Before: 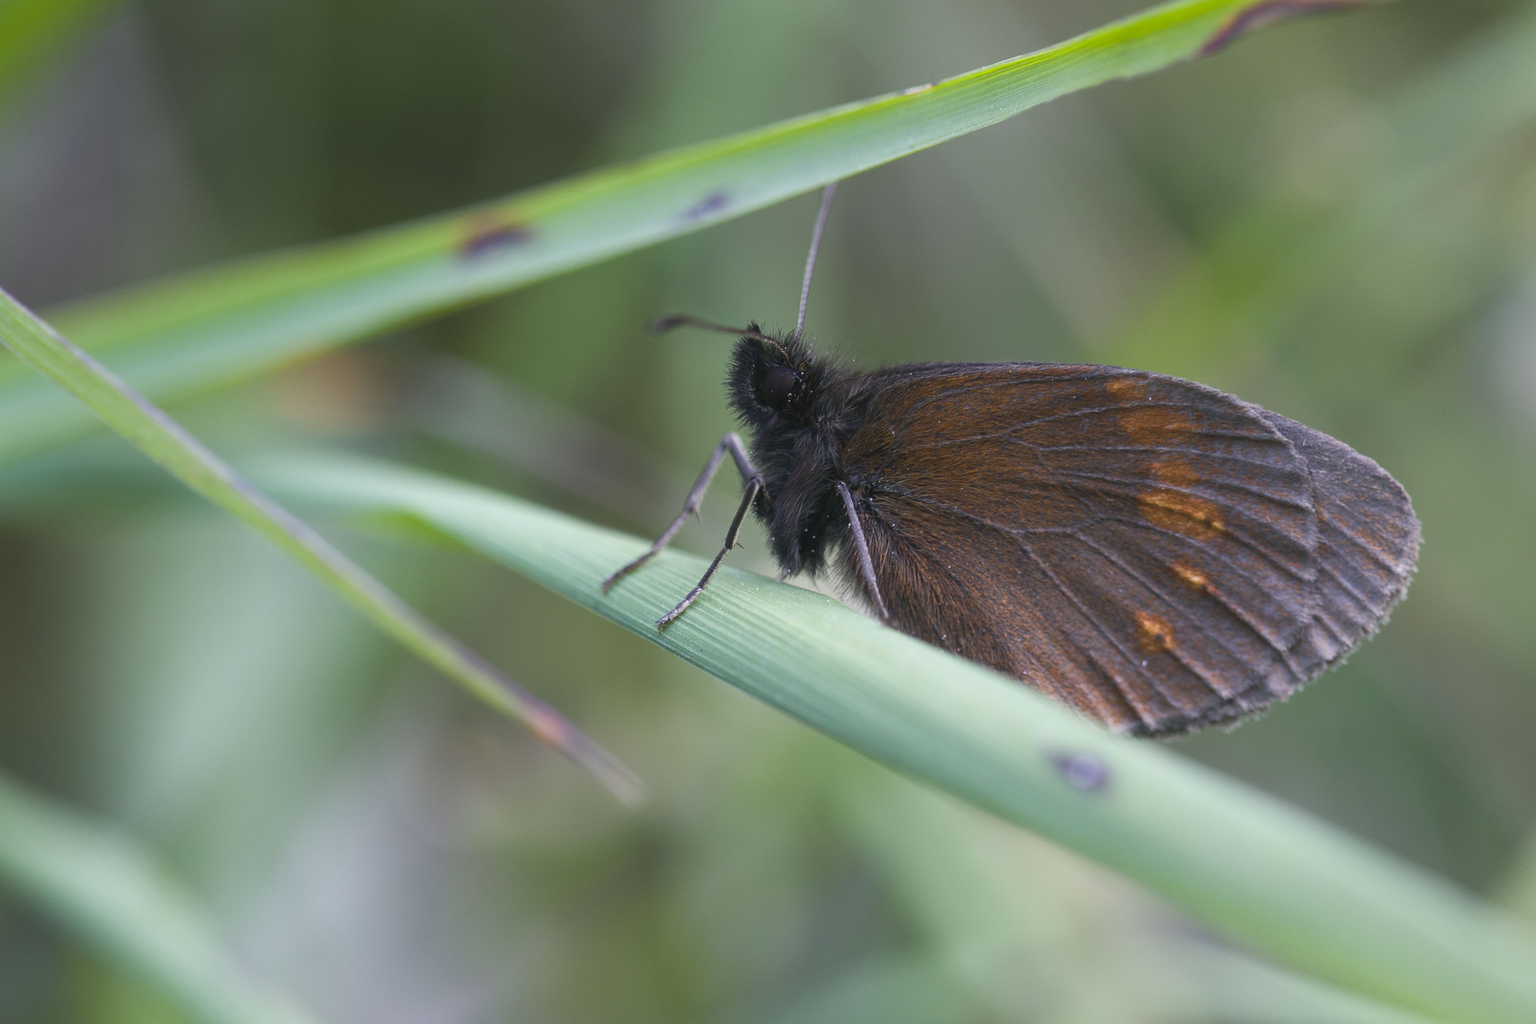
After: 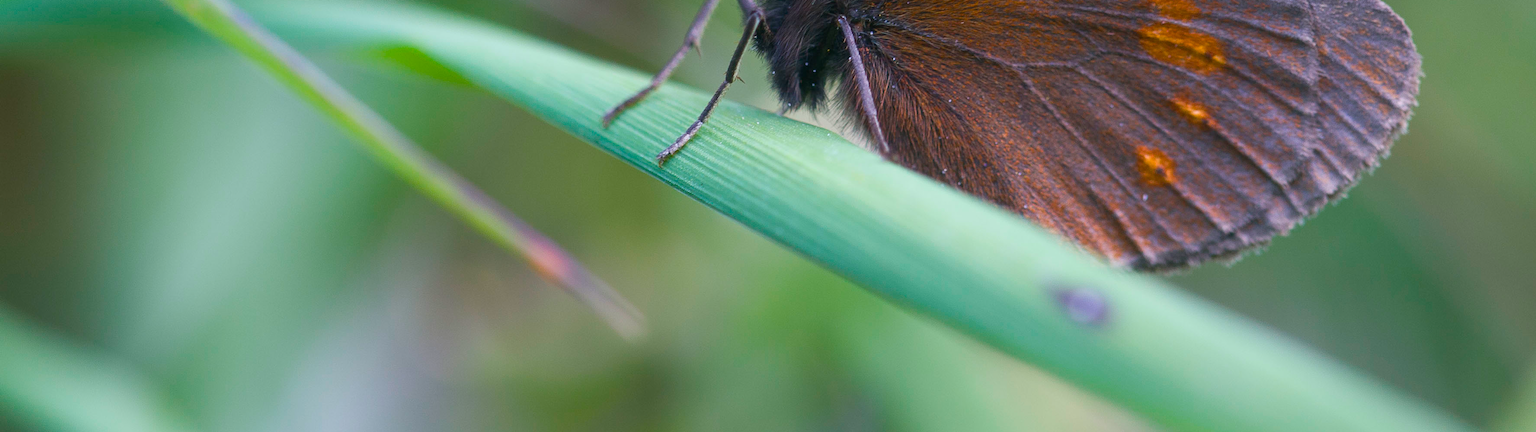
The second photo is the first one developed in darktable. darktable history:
color balance rgb: linear chroma grading › global chroma 15%, perceptual saturation grading › global saturation 30%
crop: top 45.551%, bottom 12.262%
